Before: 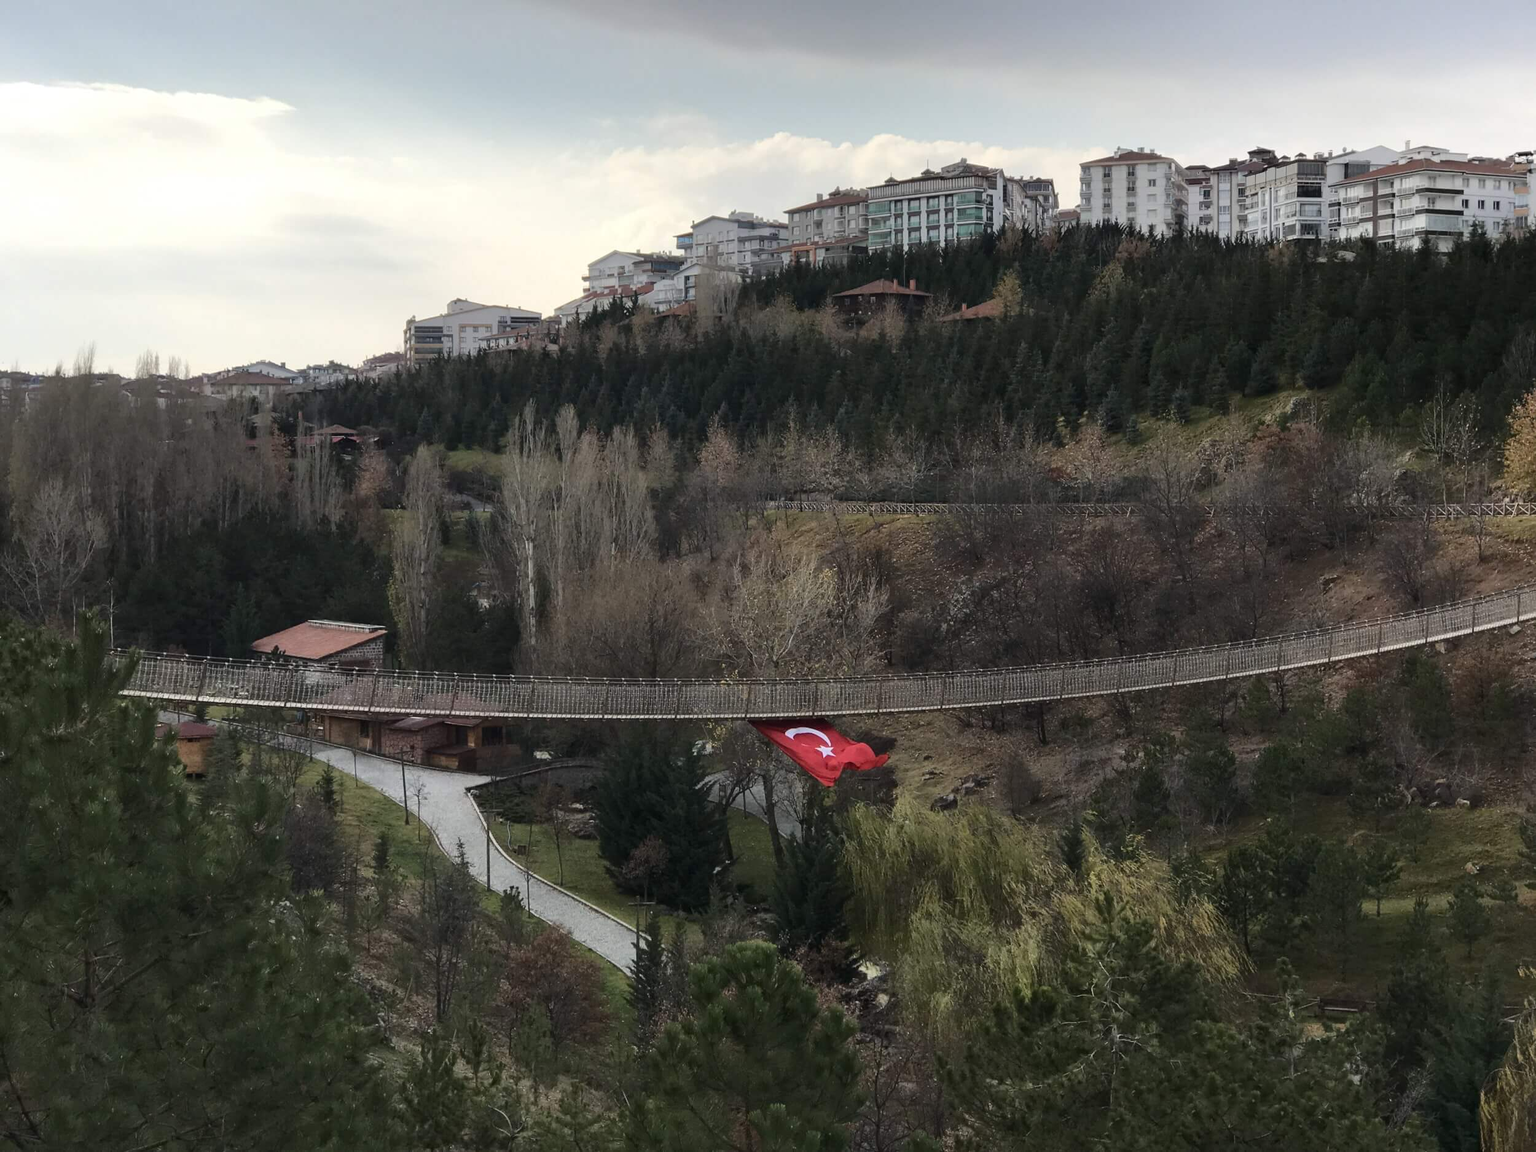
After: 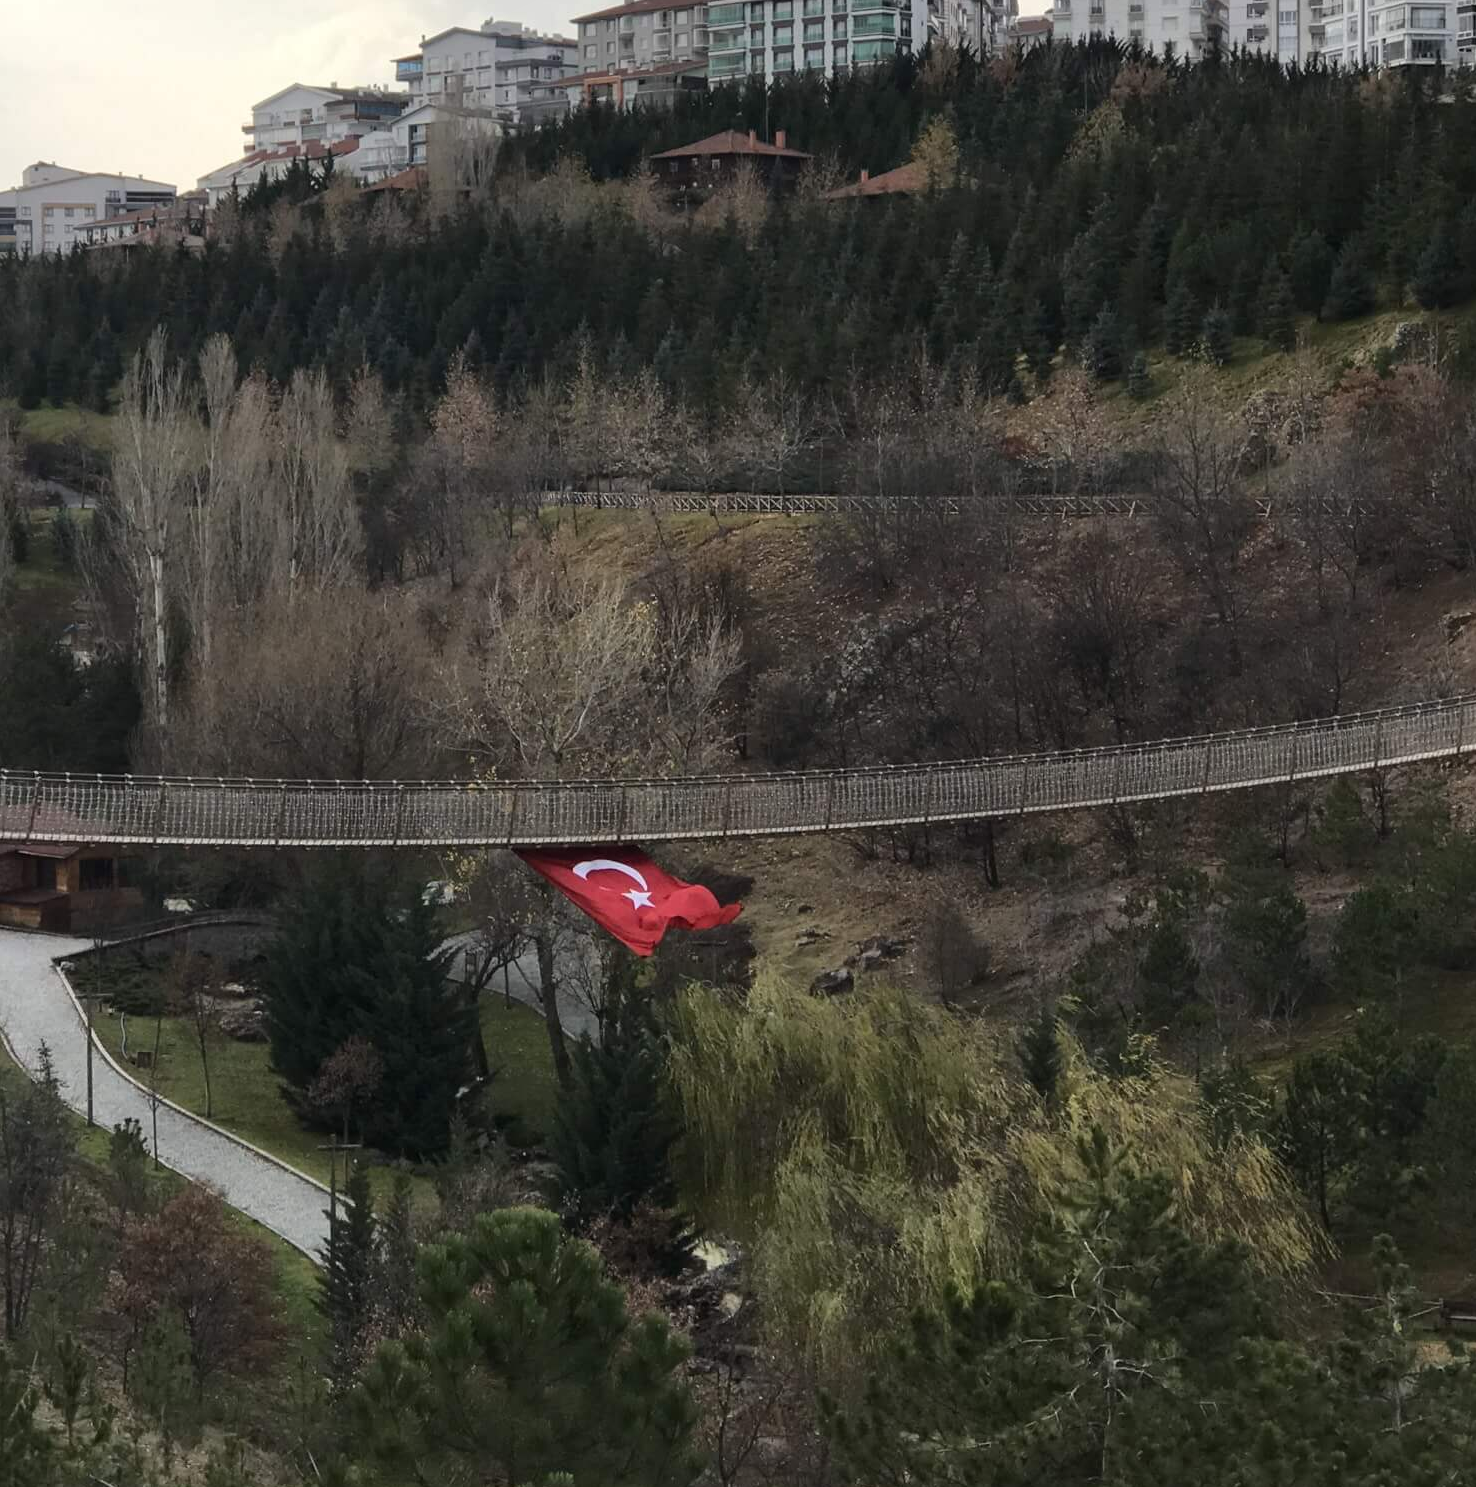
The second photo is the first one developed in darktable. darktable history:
tone equalizer: on, module defaults
crop and rotate: left 28.218%, top 17.321%, right 12.726%, bottom 3.355%
